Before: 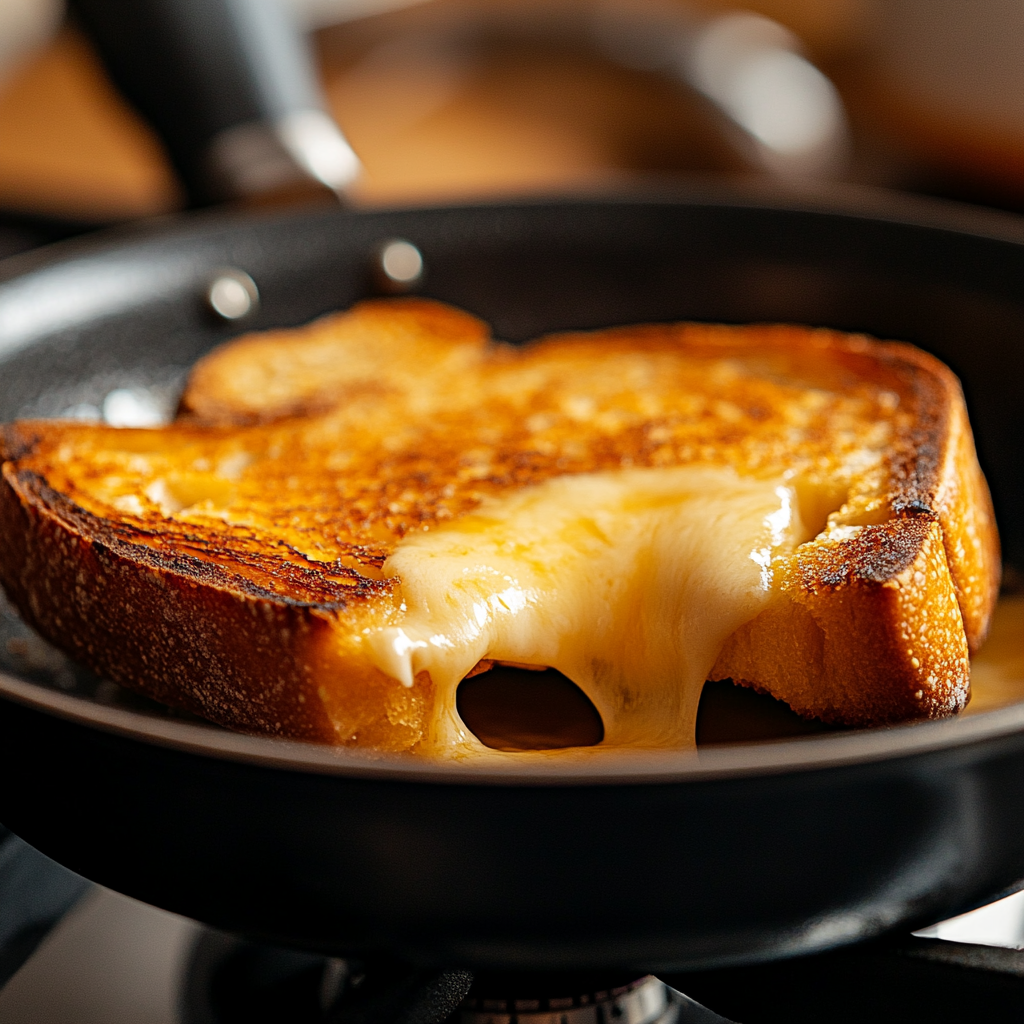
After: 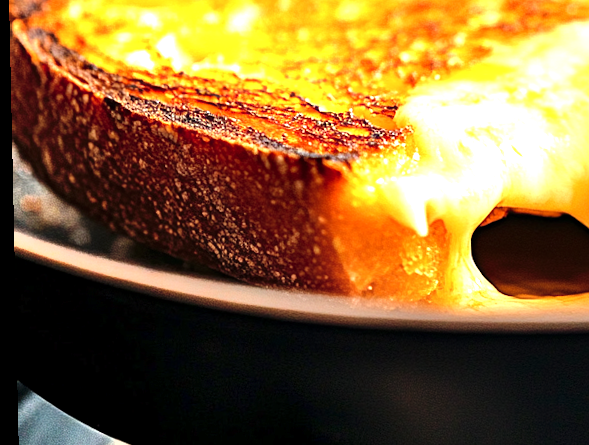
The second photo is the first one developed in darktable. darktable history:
shadows and highlights: radius 110.86, shadows 51.09, white point adjustment 9.16, highlights -4.17, highlights color adjustment 32.2%, soften with gaussian
crop: top 44.483%, right 43.593%, bottom 12.892%
rotate and perspective: rotation -1.24°, automatic cropping off
levels: levels [0, 0.352, 0.703]
